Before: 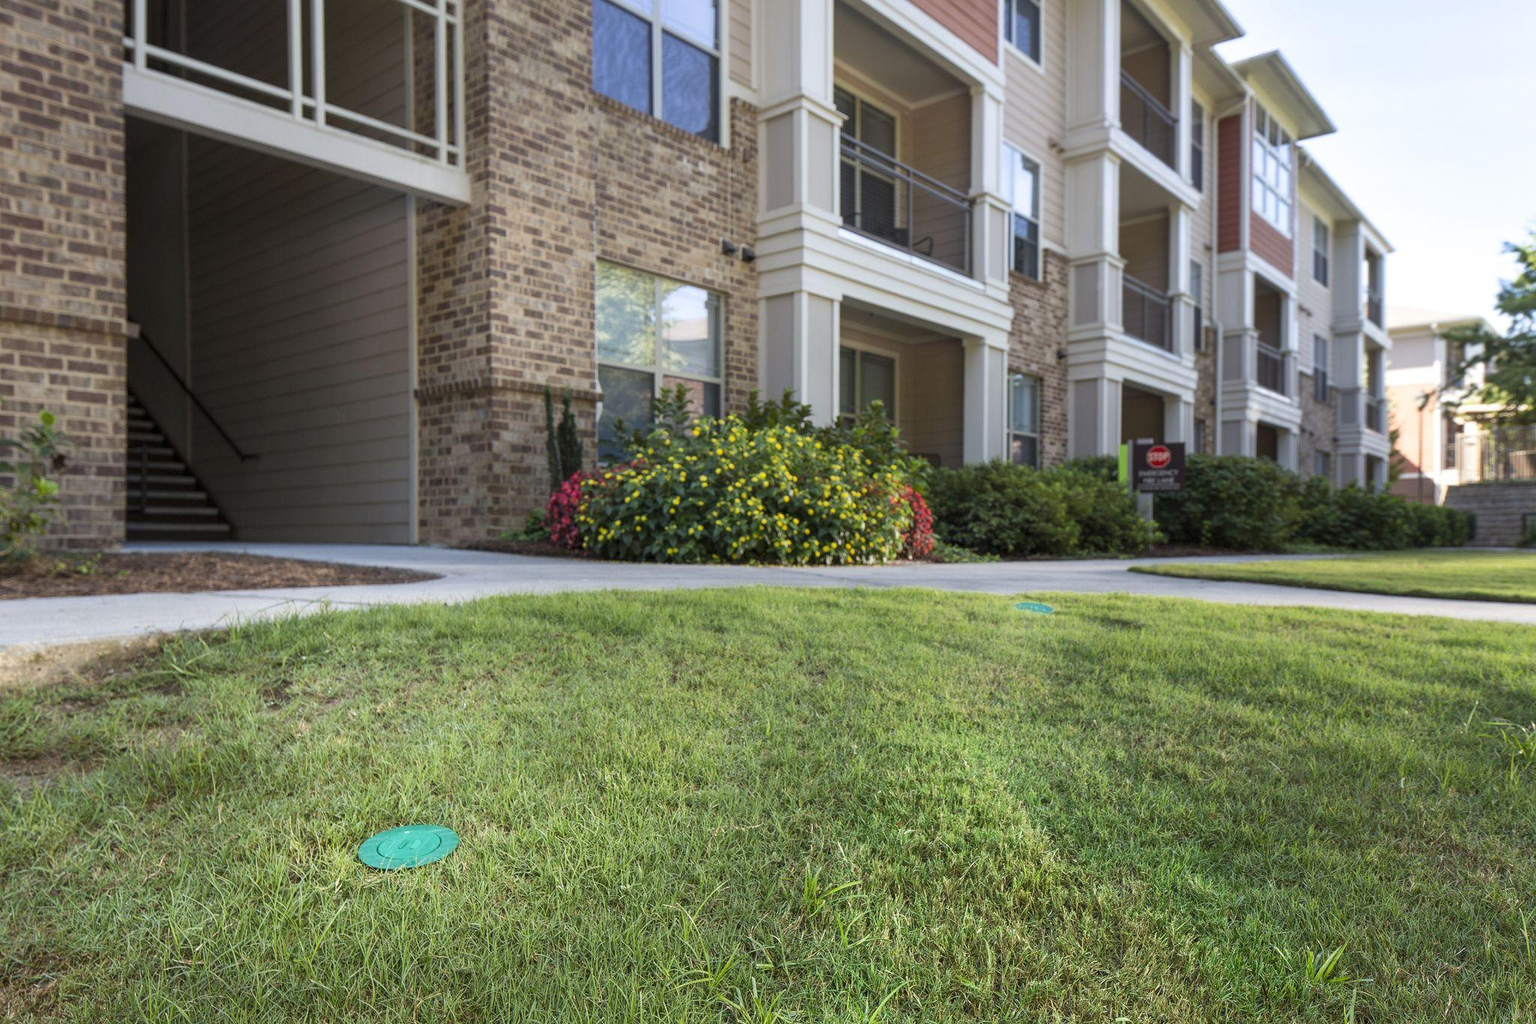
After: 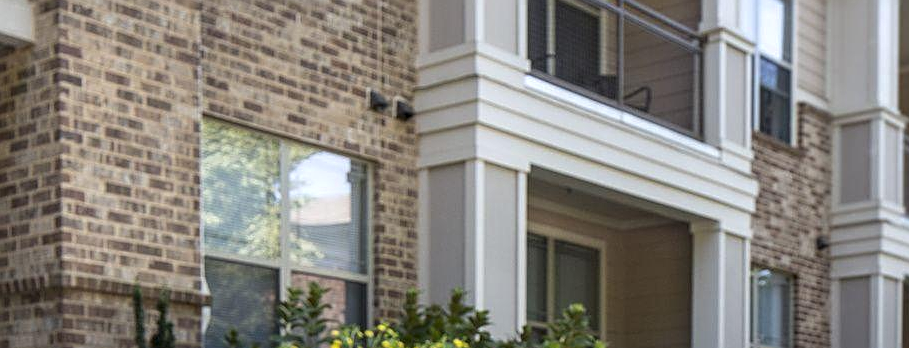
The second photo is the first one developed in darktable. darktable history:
crop: left 28.973%, top 16.812%, right 26.638%, bottom 57.664%
local contrast: on, module defaults
sharpen: on, module defaults
